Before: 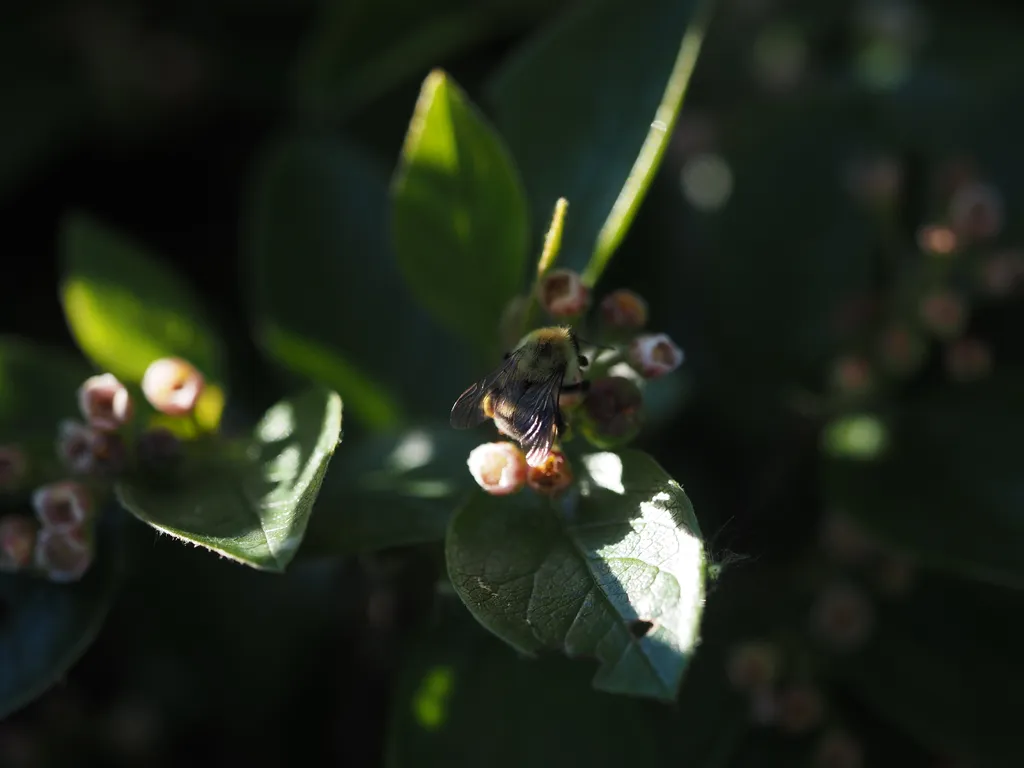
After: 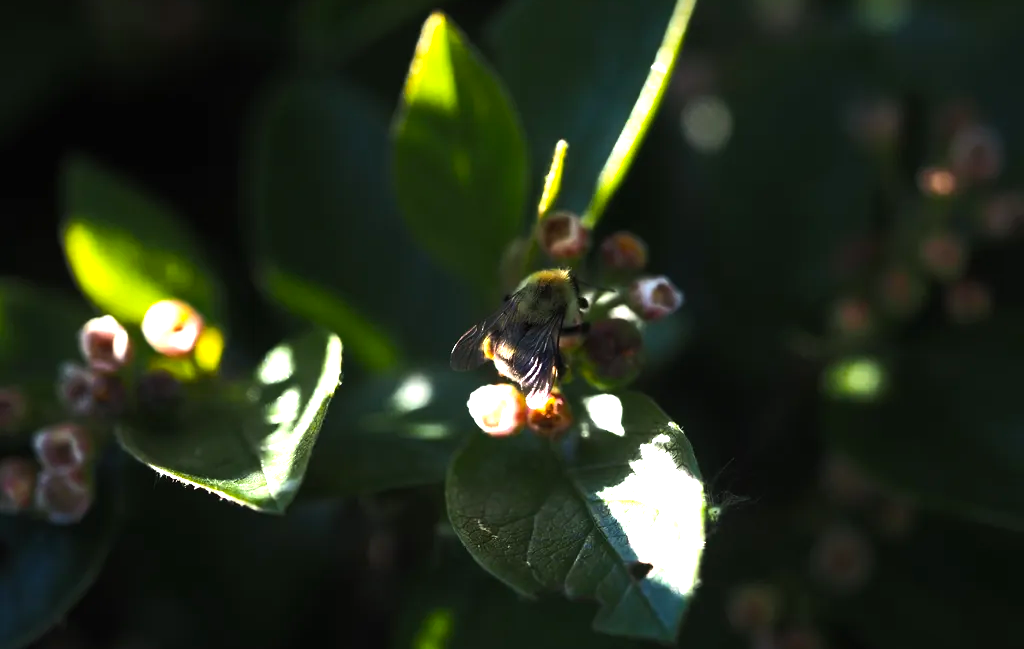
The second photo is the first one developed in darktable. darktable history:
color balance rgb: perceptual saturation grading › global saturation 25.66%, perceptual brilliance grading › highlights 4.29%, perceptual brilliance grading › mid-tones -18.927%, perceptual brilliance grading › shadows -41.731%
exposure: black level correction 0, exposure 1.2 EV, compensate exposure bias true, compensate highlight preservation false
base curve: curves: ch0 [(0, 0) (0.283, 0.295) (1, 1)], preserve colors none
crop: top 7.559%, bottom 7.834%
